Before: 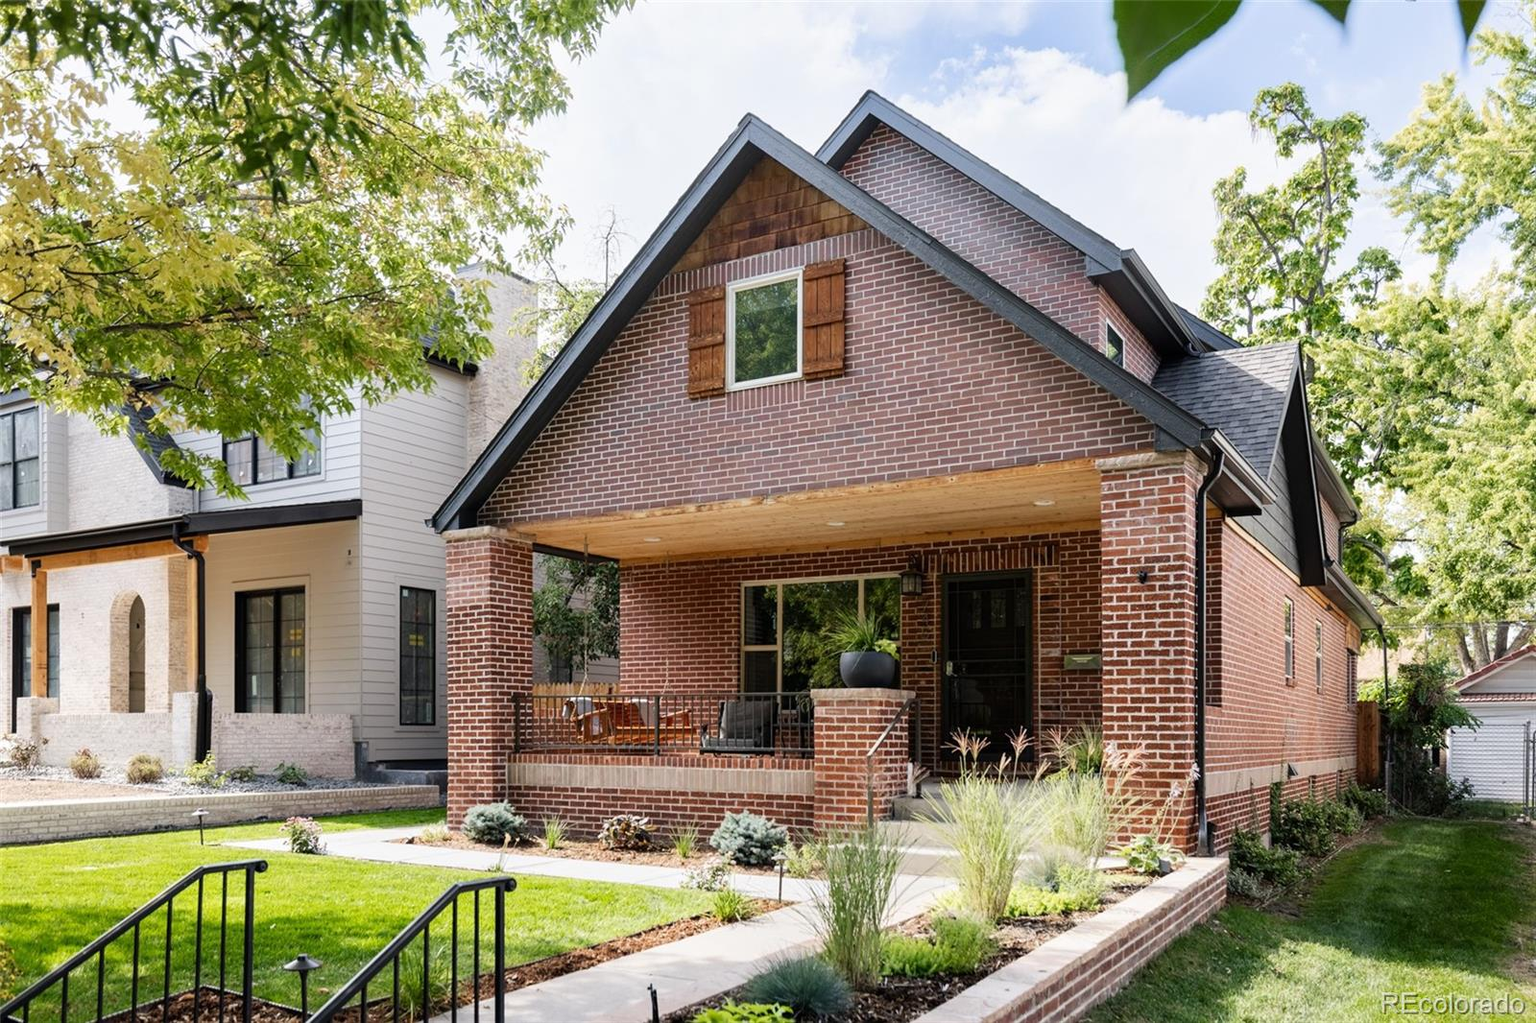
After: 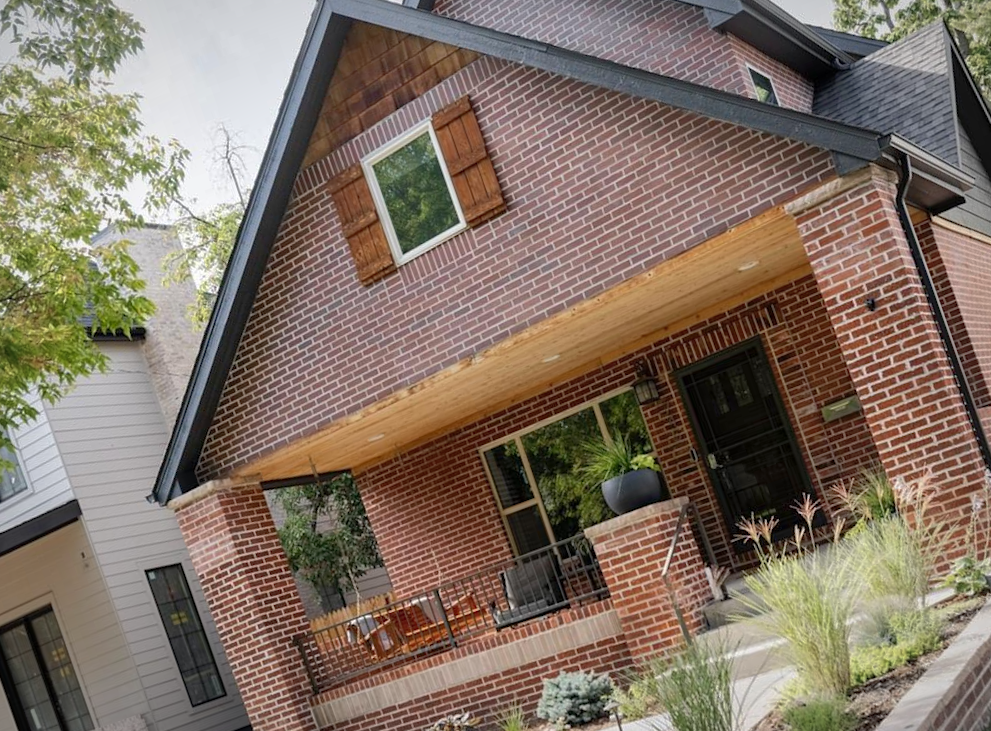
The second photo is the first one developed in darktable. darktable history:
vignetting: fall-off radius 69.8%, automatic ratio true, unbound false
shadows and highlights: on, module defaults
crop and rotate: angle 19.43°, left 6.75%, right 3.894%, bottom 1.089%
